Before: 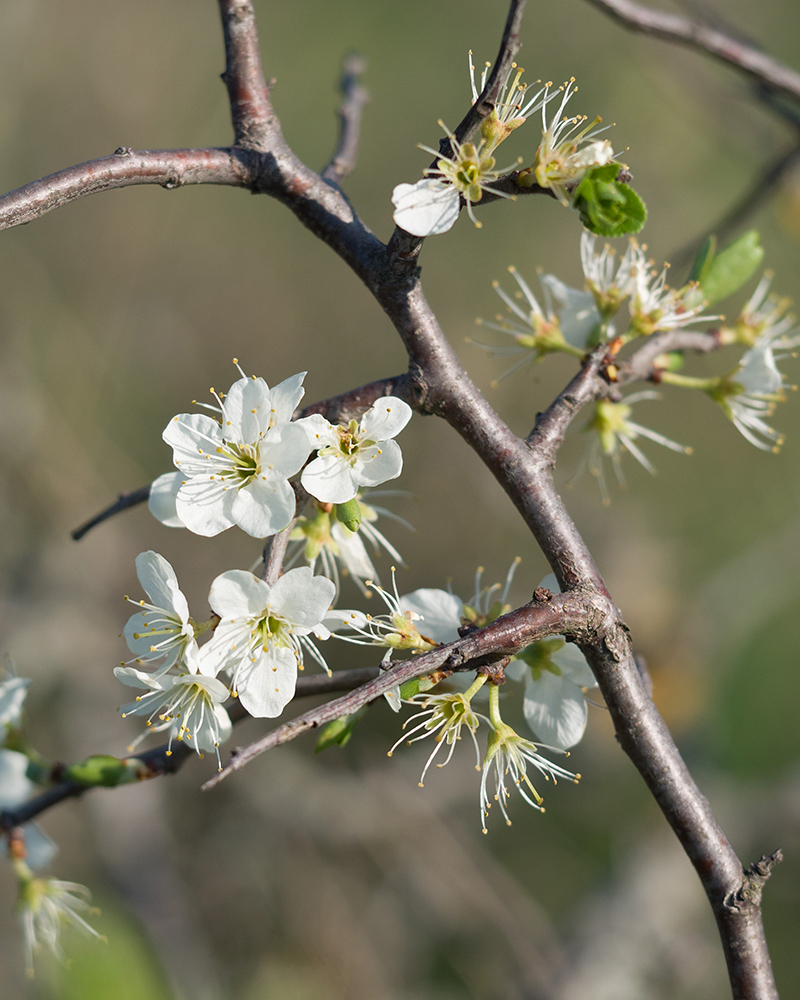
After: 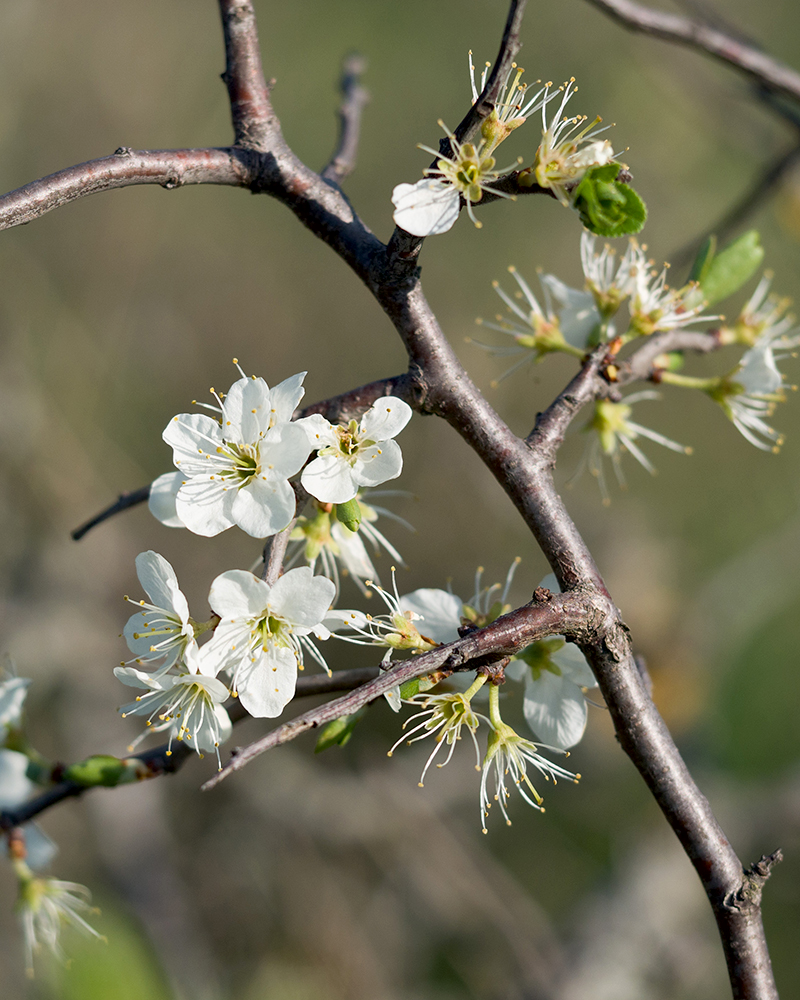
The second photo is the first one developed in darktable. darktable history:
exposure: black level correction 0.009, compensate highlight preservation false
tone curve: curves: ch0 [(0, 0) (0.266, 0.247) (0.741, 0.751) (1, 1)], color space Lab, linked channels, preserve colors none
